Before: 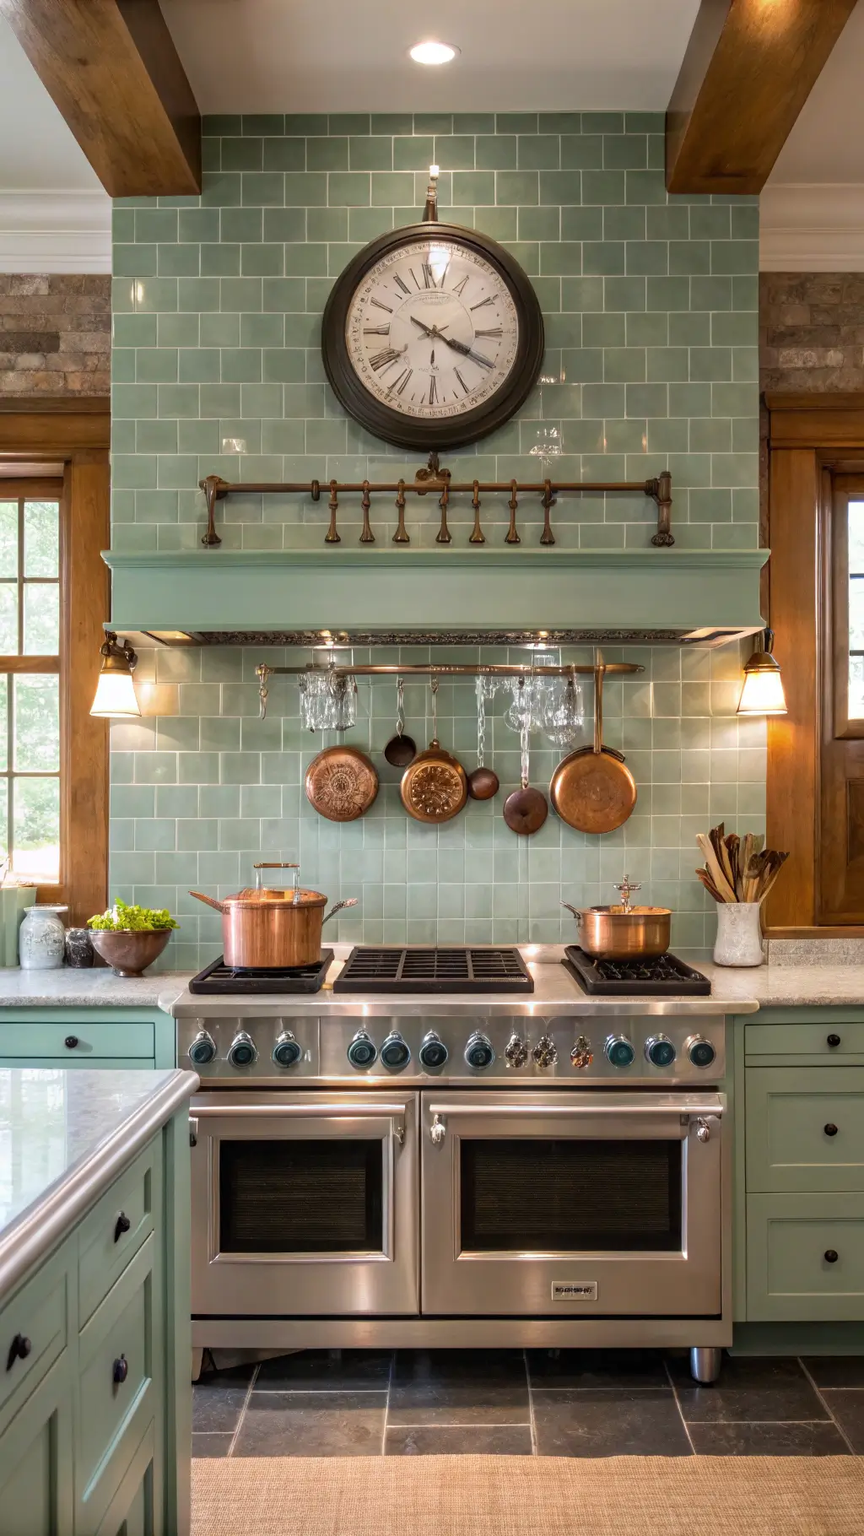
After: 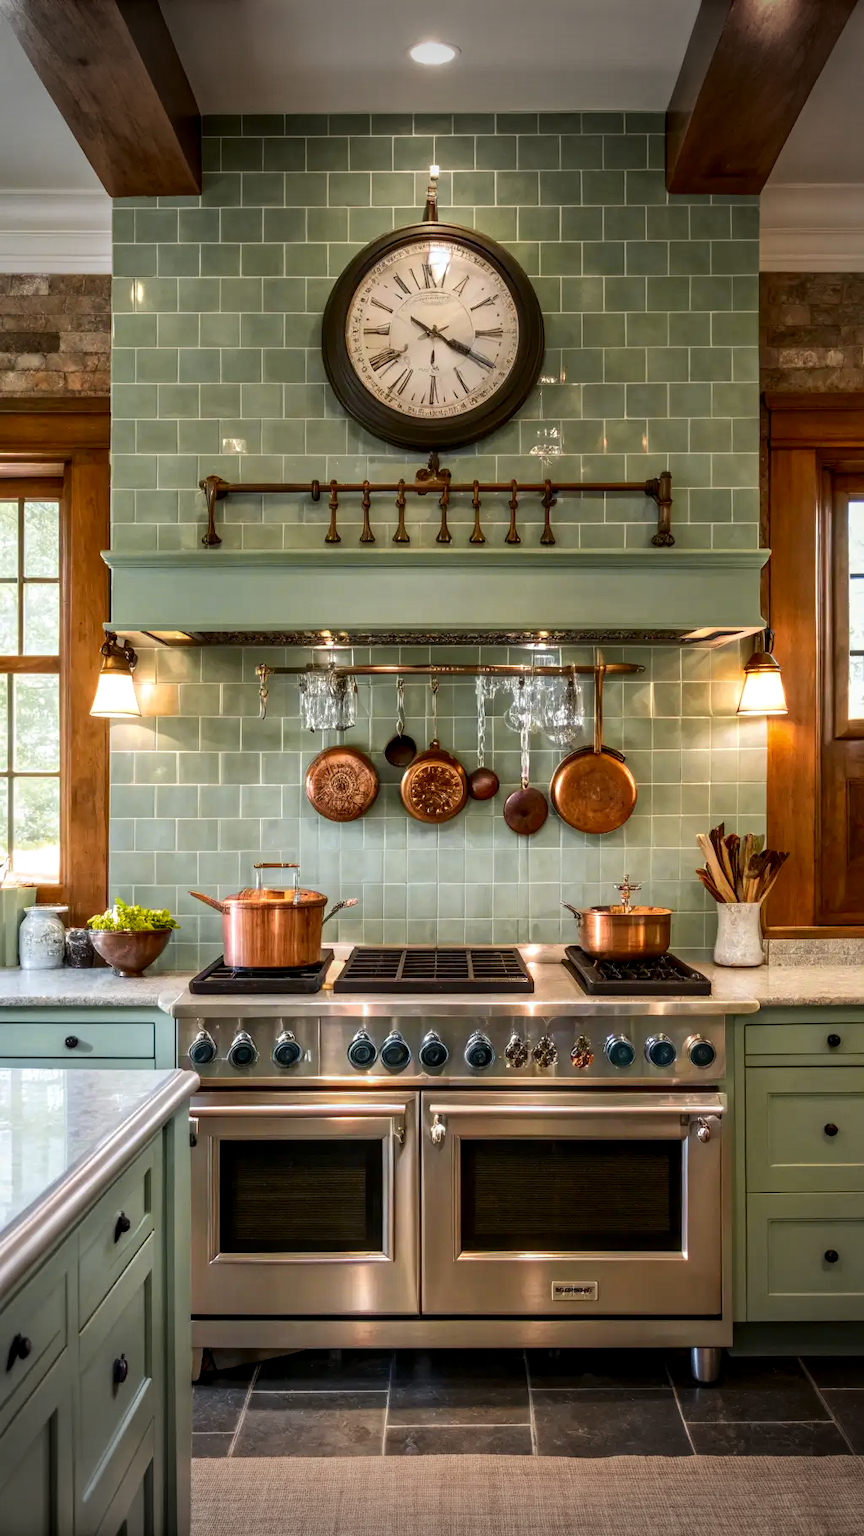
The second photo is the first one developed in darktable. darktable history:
vignetting: fall-off start 68.61%, fall-off radius 30.7%, width/height ratio 0.992, shape 0.856
local contrast: on, module defaults
tone curve: curves: ch0 [(0, 0) (0.227, 0.17) (0.766, 0.774) (1, 1)]; ch1 [(0, 0) (0.114, 0.127) (0.437, 0.452) (0.498, 0.495) (0.579, 0.602) (1, 1)]; ch2 [(0, 0) (0.233, 0.259) (0.493, 0.492) (0.568, 0.596) (1, 1)], color space Lab, independent channels, preserve colors none
